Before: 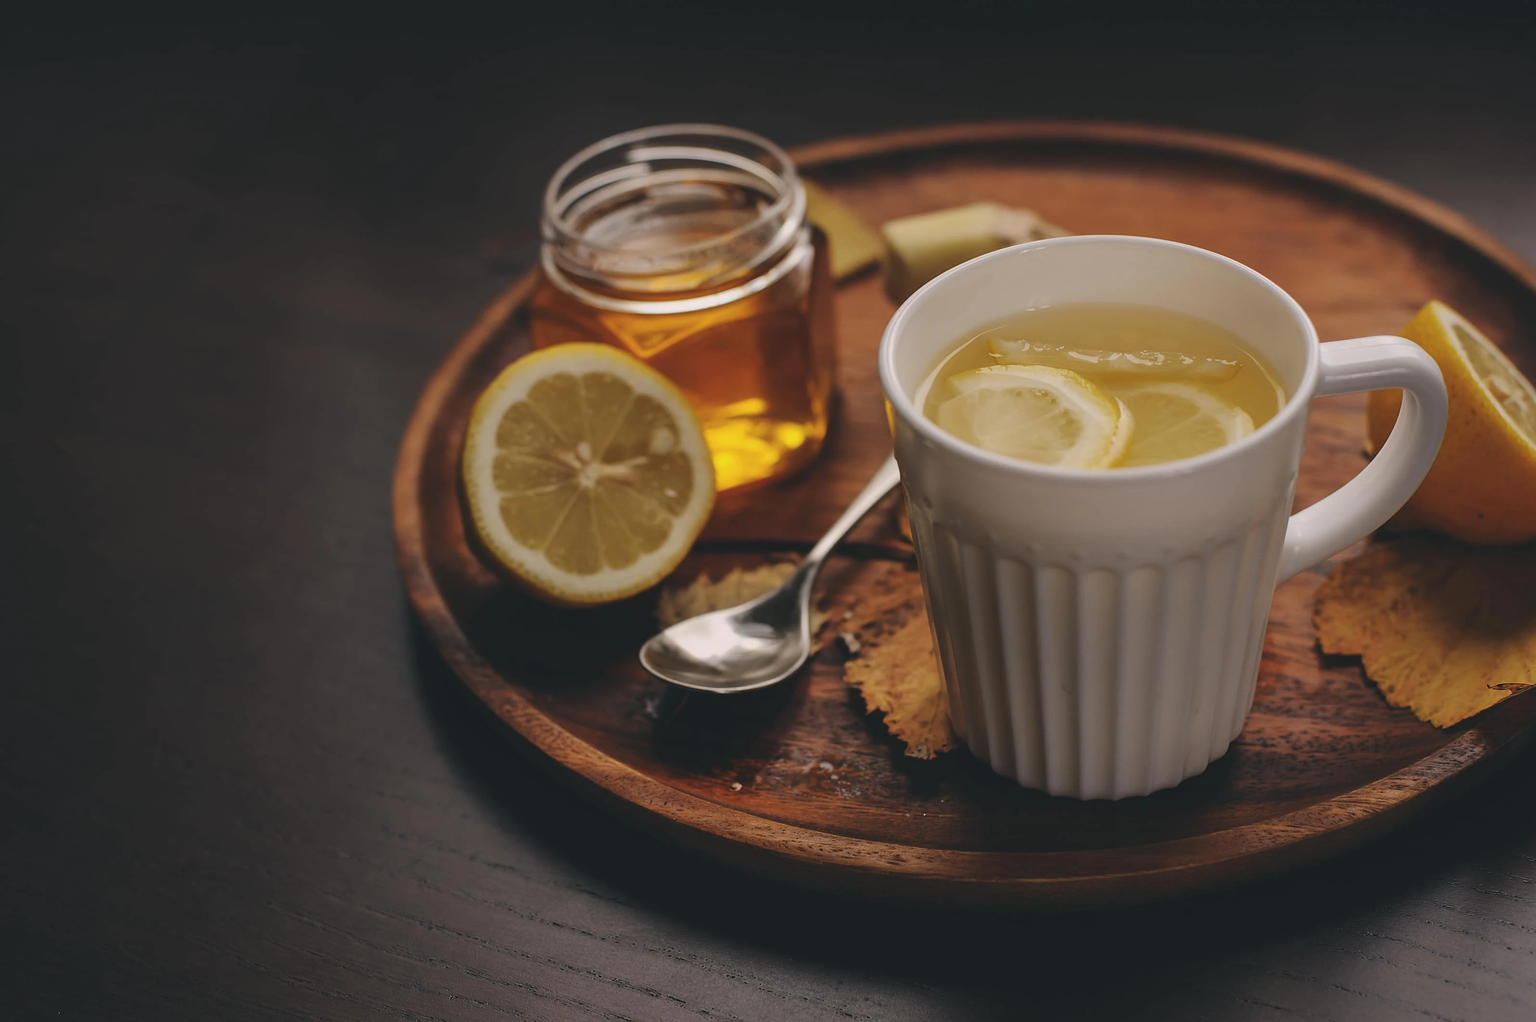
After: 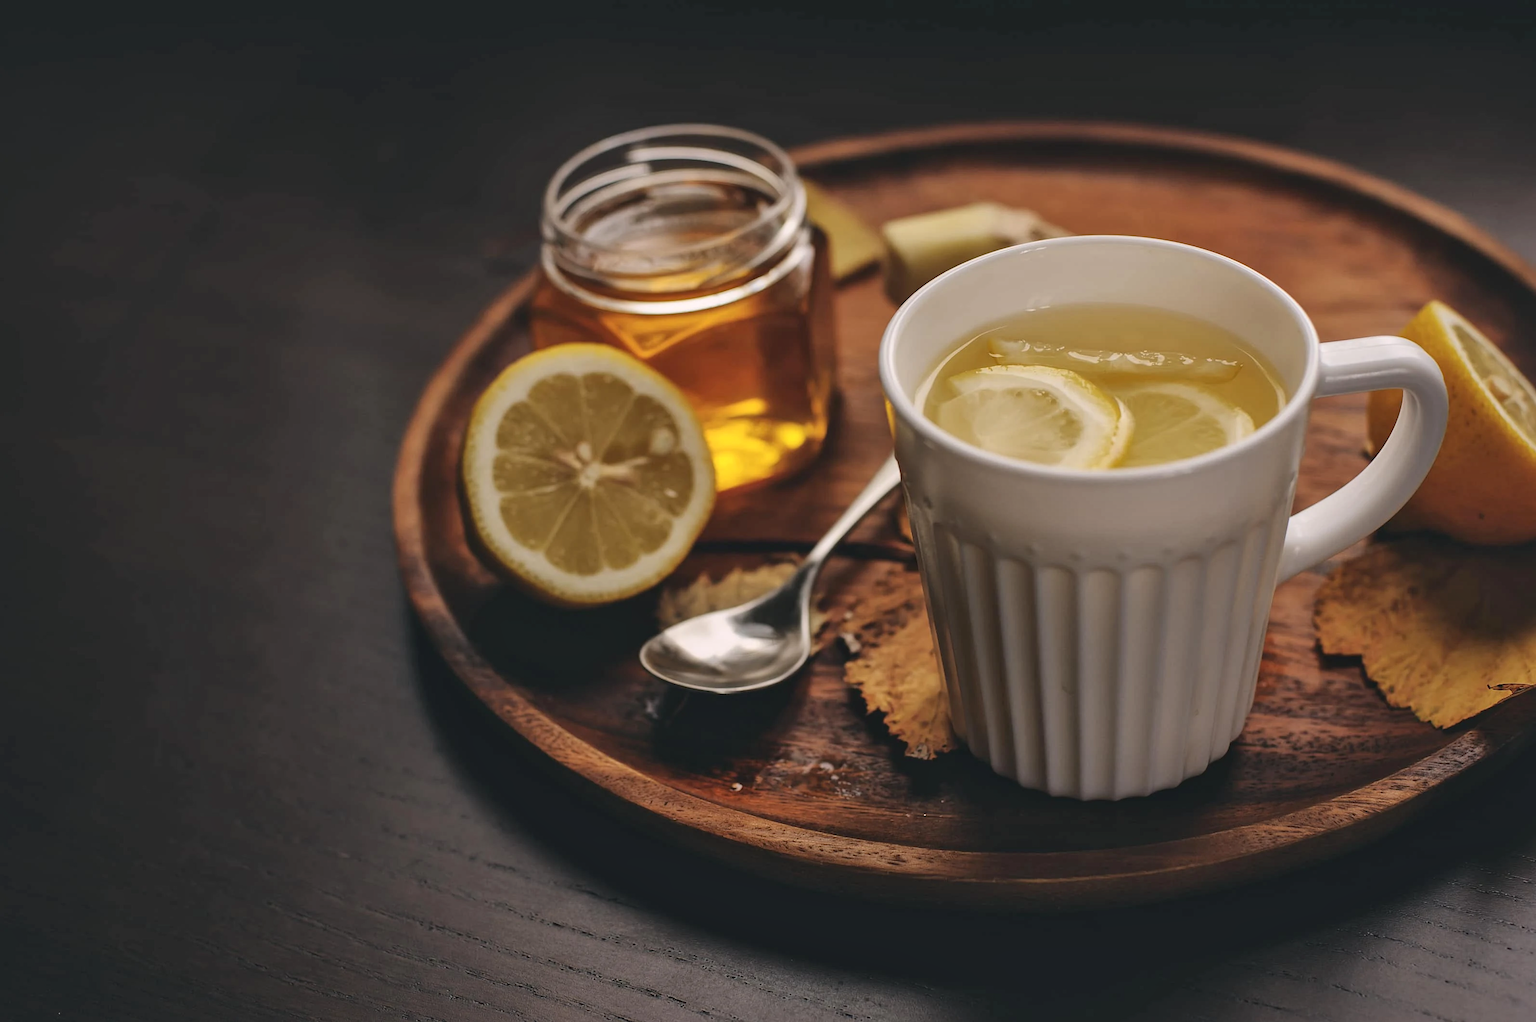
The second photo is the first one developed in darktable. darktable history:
exposure: black level correction 0.001, exposure 0.141 EV, compensate highlight preservation false
local contrast: mode bilateral grid, contrast 20, coarseness 50, detail 132%, midtone range 0.2
